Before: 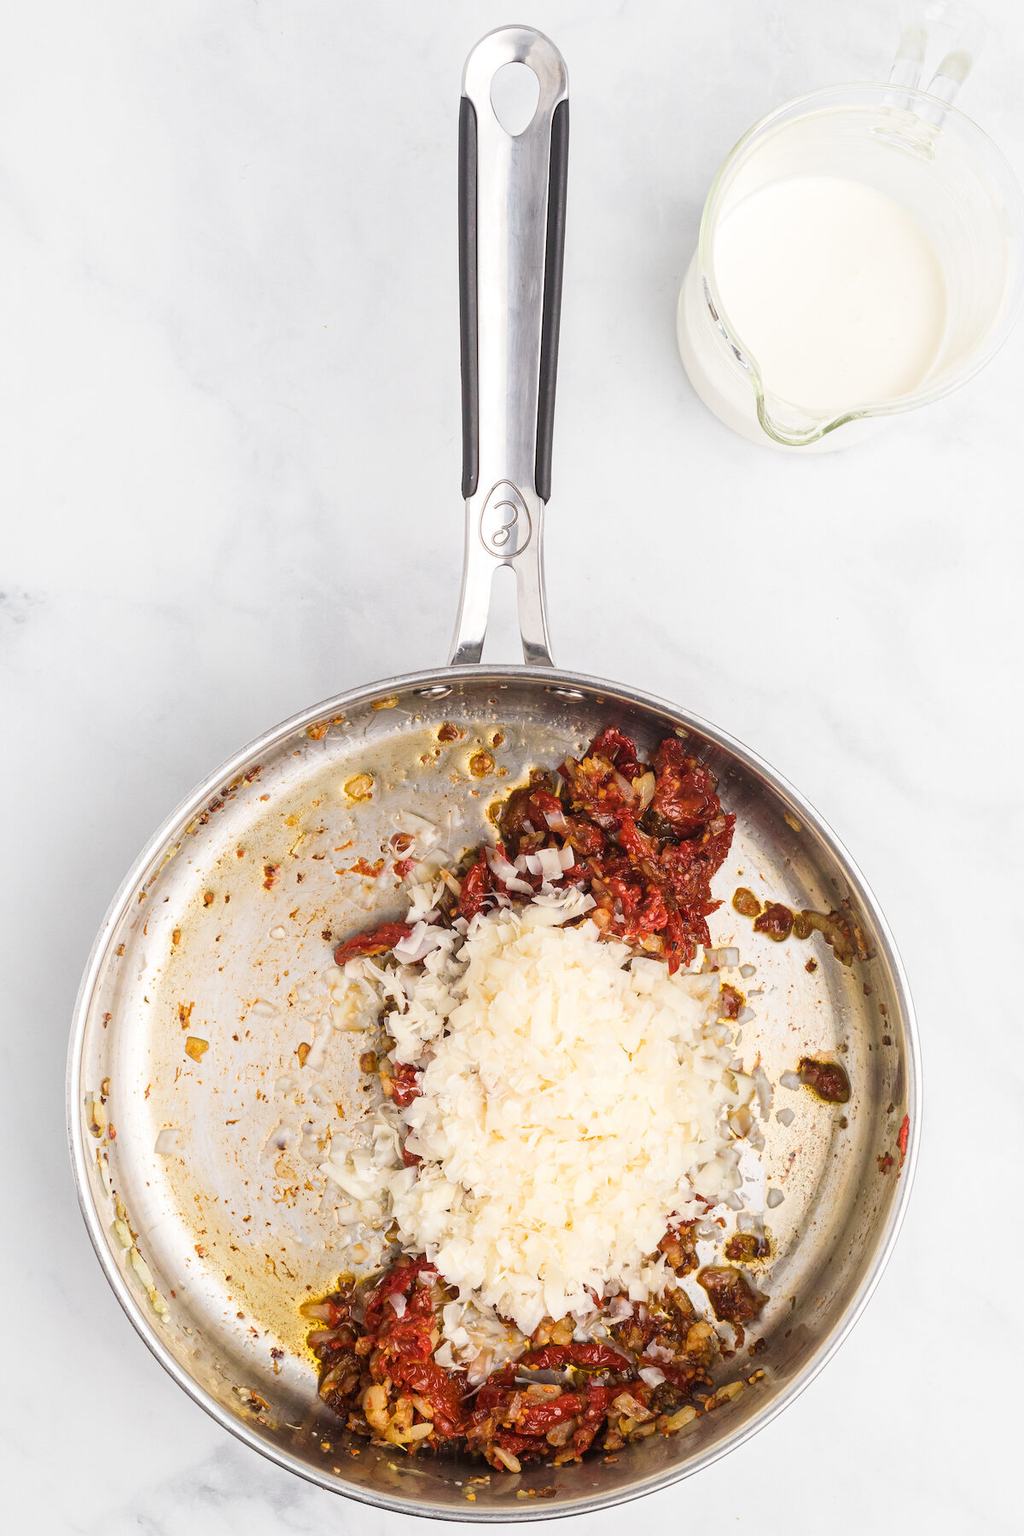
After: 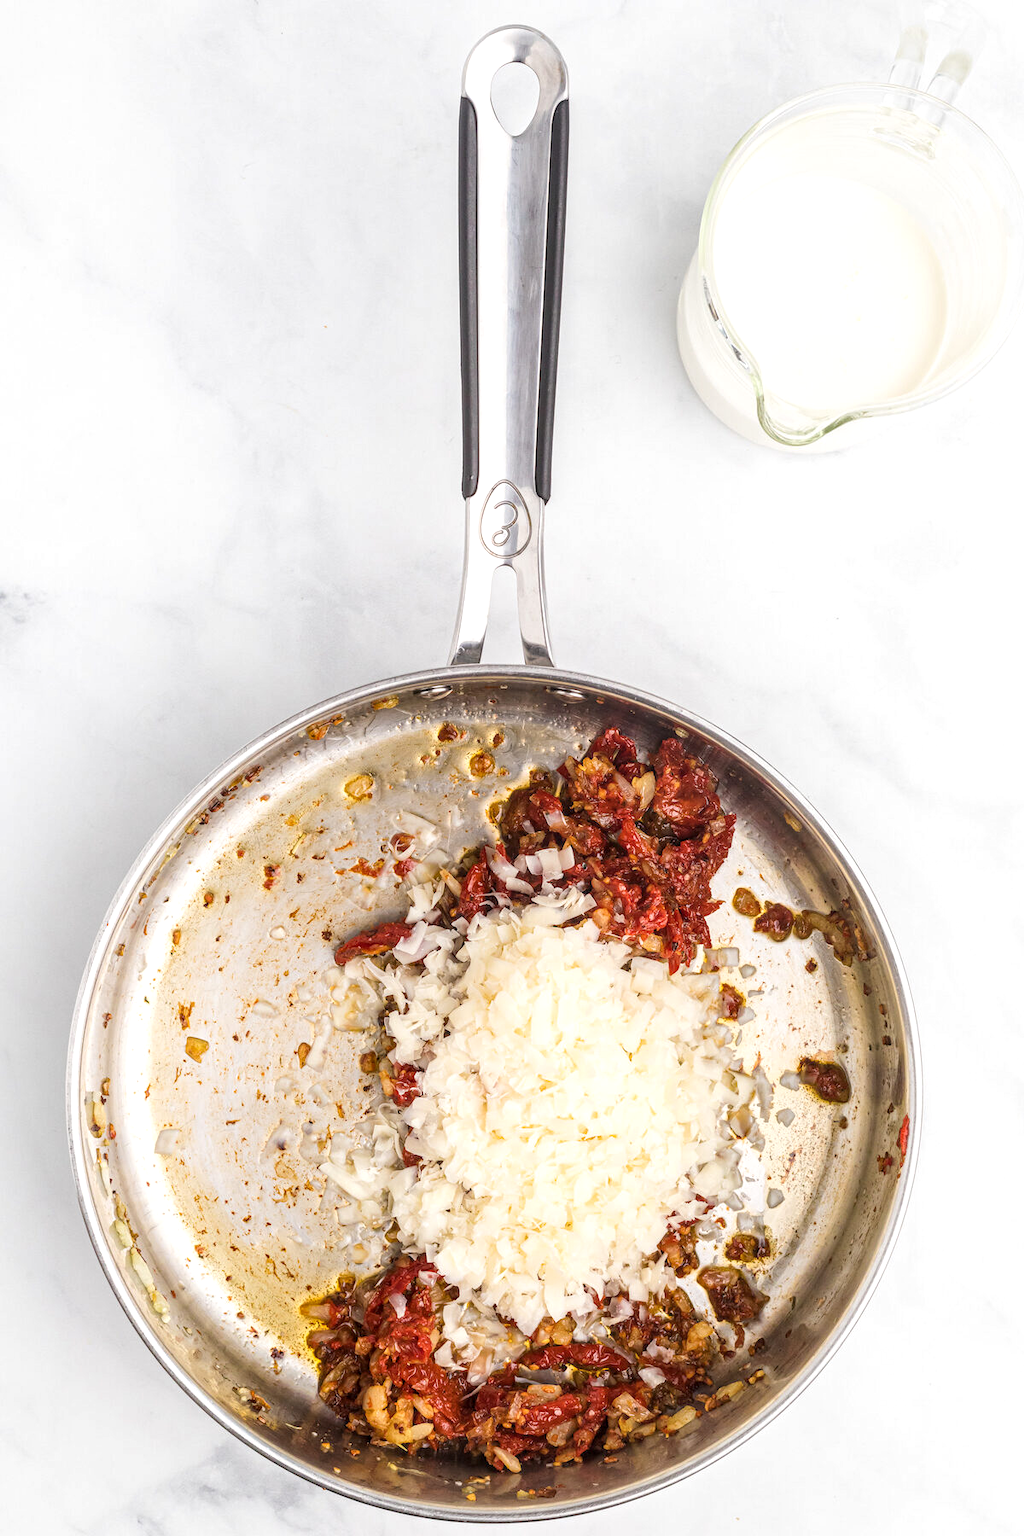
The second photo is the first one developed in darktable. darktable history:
local contrast: on, module defaults
exposure: exposure 0.15 EV, compensate highlight preservation false
